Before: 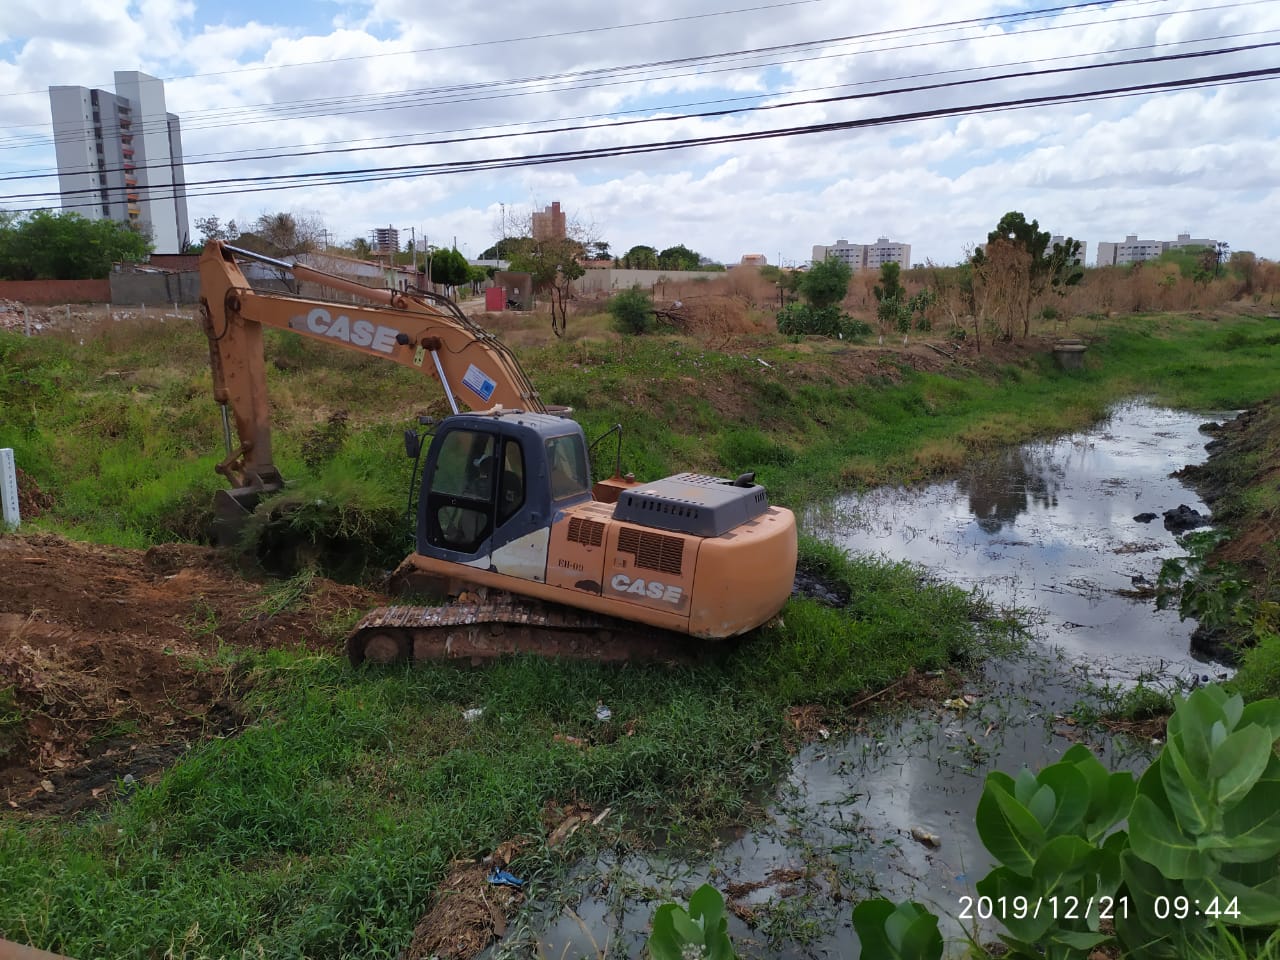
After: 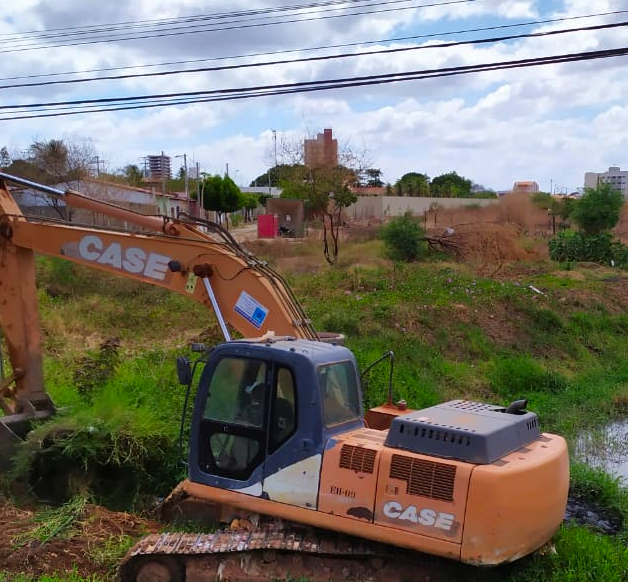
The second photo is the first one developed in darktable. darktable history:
contrast brightness saturation: brightness -0.016, saturation 0.348
crop: left 17.866%, top 7.708%, right 33.035%, bottom 31.658%
shadows and highlights: highlights color adjustment 0.408%, low approximation 0.01, soften with gaussian
